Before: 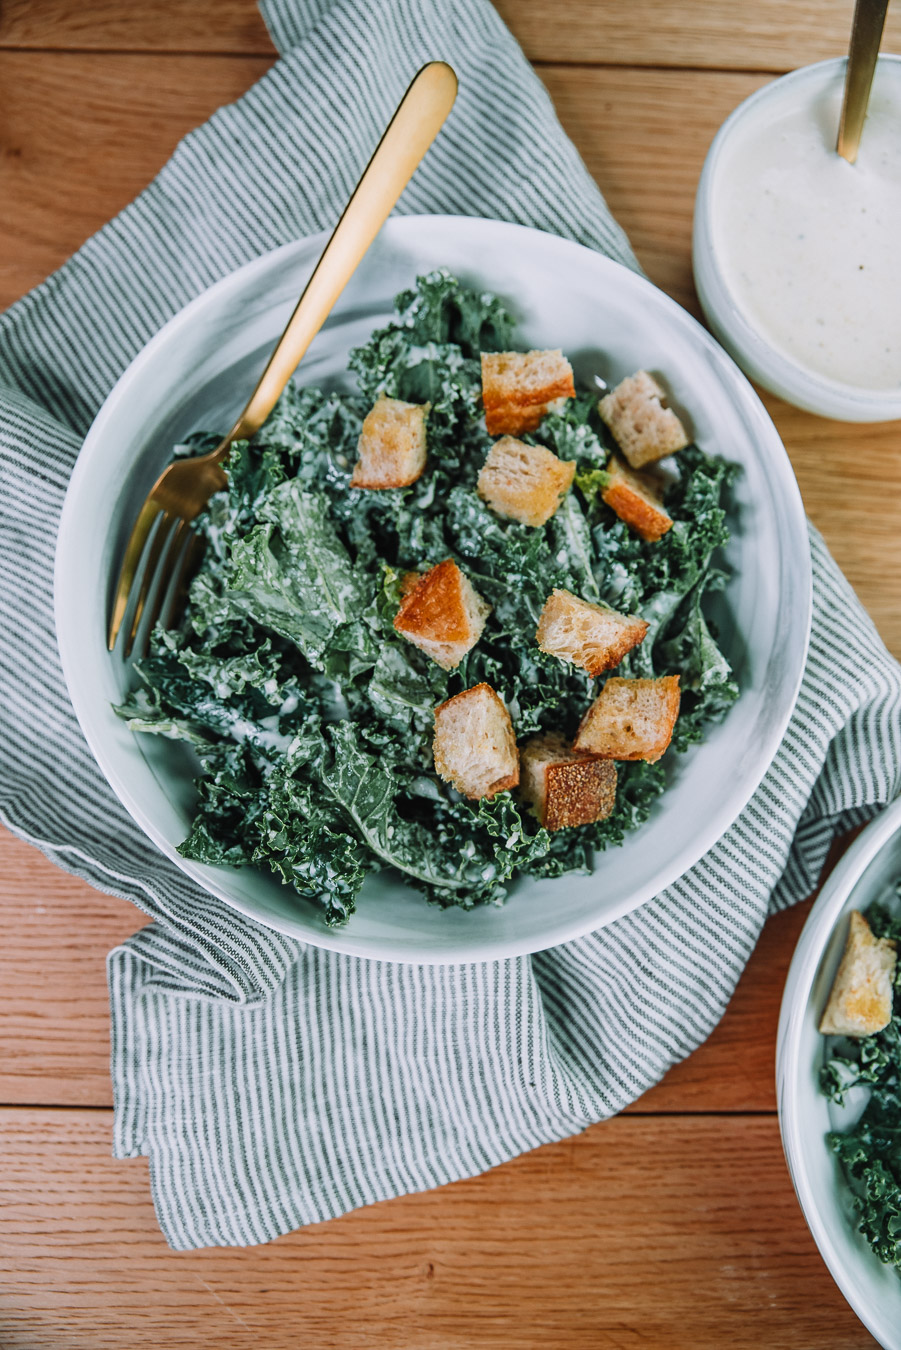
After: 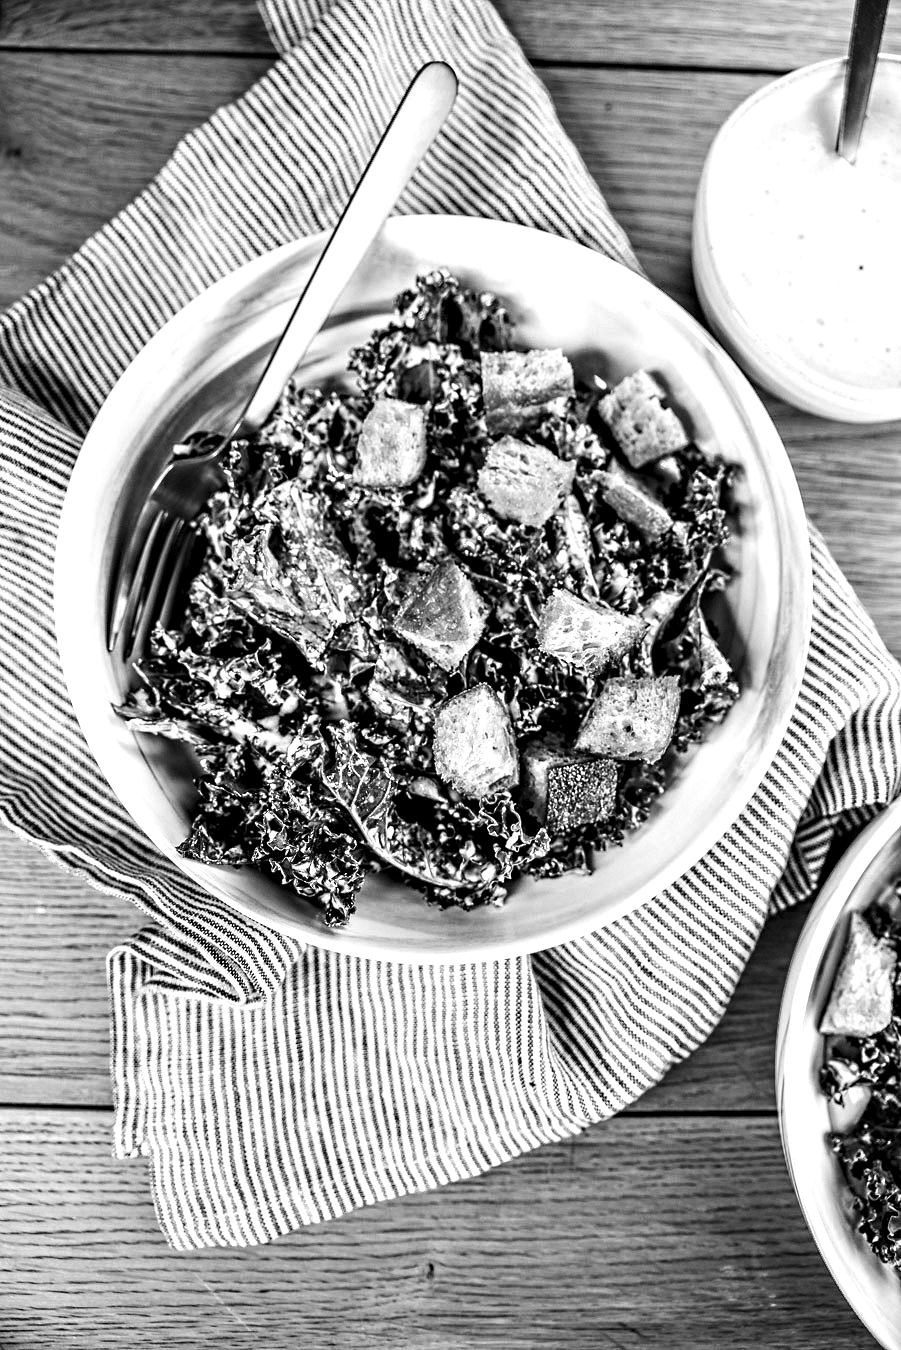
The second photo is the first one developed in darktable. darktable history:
contrast equalizer: octaves 7, y [[0.5, 0.542, 0.583, 0.625, 0.667, 0.708], [0.5 ×6], [0.5 ×6], [0 ×6], [0 ×6]]
color zones: curves: ch1 [(0, -0.014) (0.143, -0.013) (0.286, -0.013) (0.429, -0.016) (0.571, -0.019) (0.714, -0.015) (0.857, 0.002) (1, -0.014)]
tone equalizer: -8 EV -0.75 EV, -7 EV -0.7 EV, -6 EV -0.6 EV, -5 EV -0.4 EV, -3 EV 0.4 EV, -2 EV 0.6 EV, -1 EV 0.7 EV, +0 EV 0.75 EV, edges refinement/feathering 500, mask exposure compensation -1.57 EV, preserve details no
